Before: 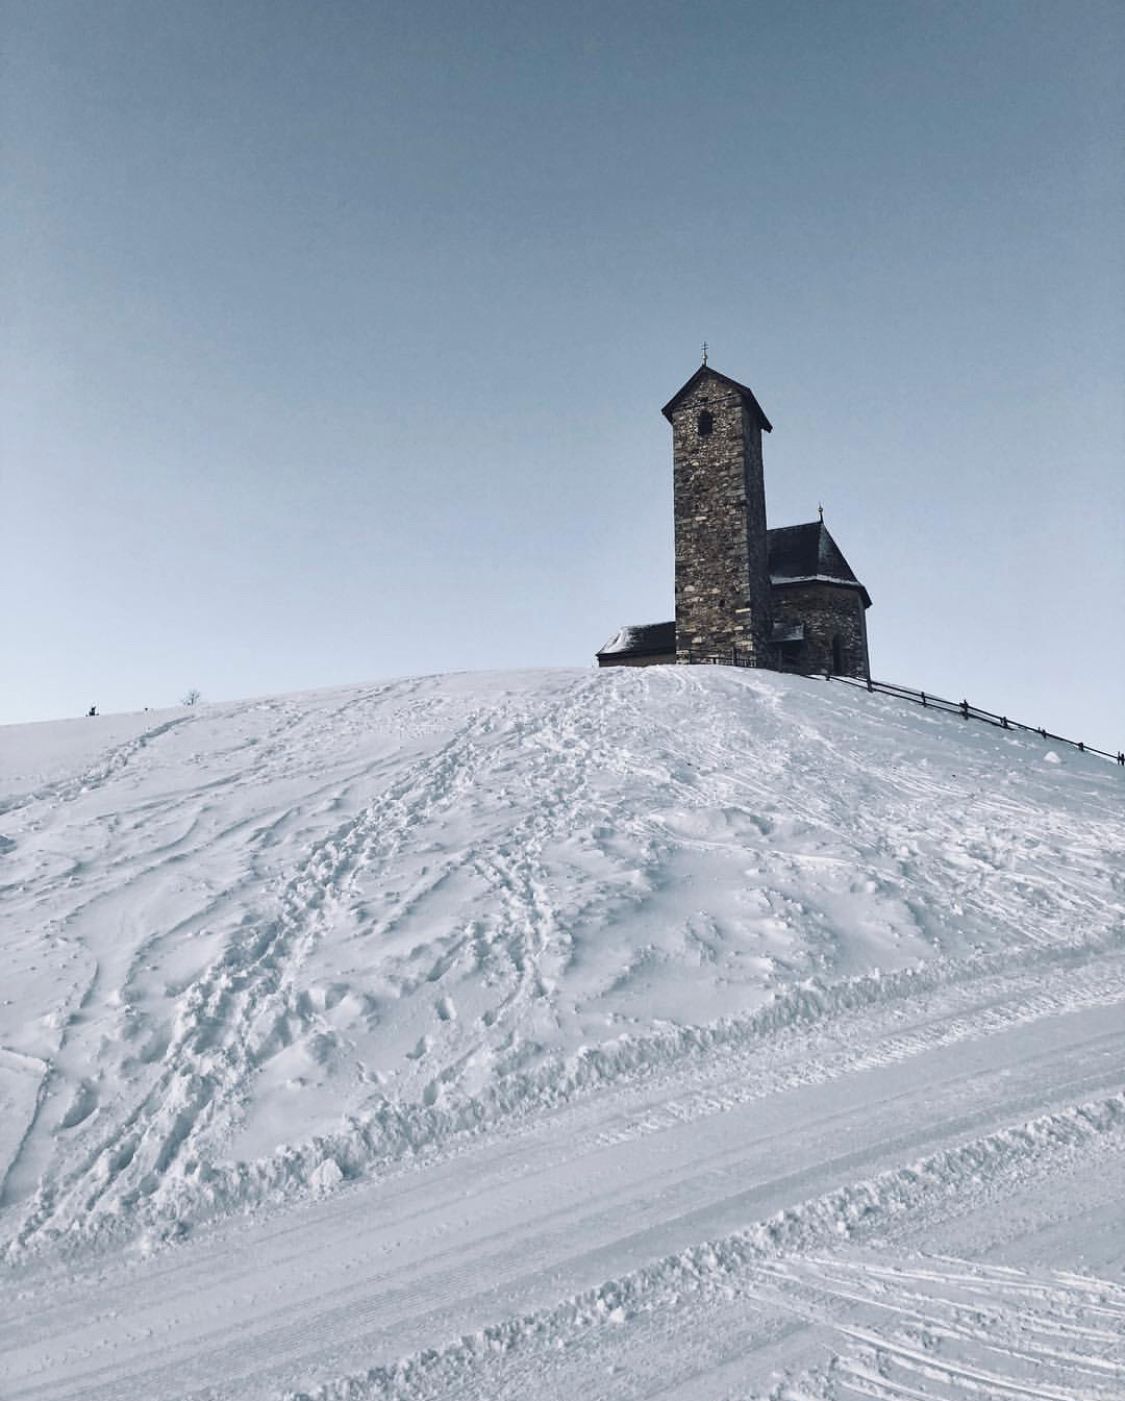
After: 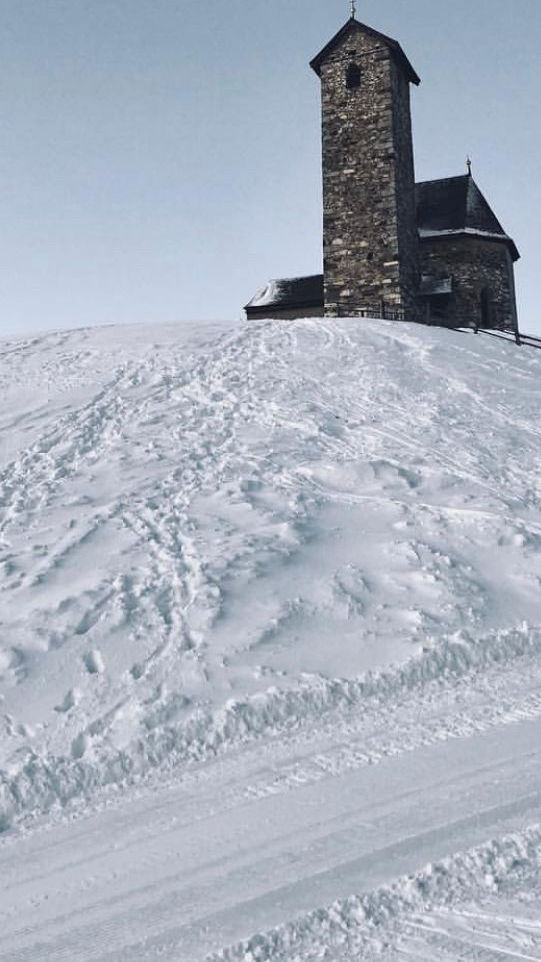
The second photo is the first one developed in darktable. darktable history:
crop: left 31.374%, top 24.776%, right 20.459%, bottom 6.495%
